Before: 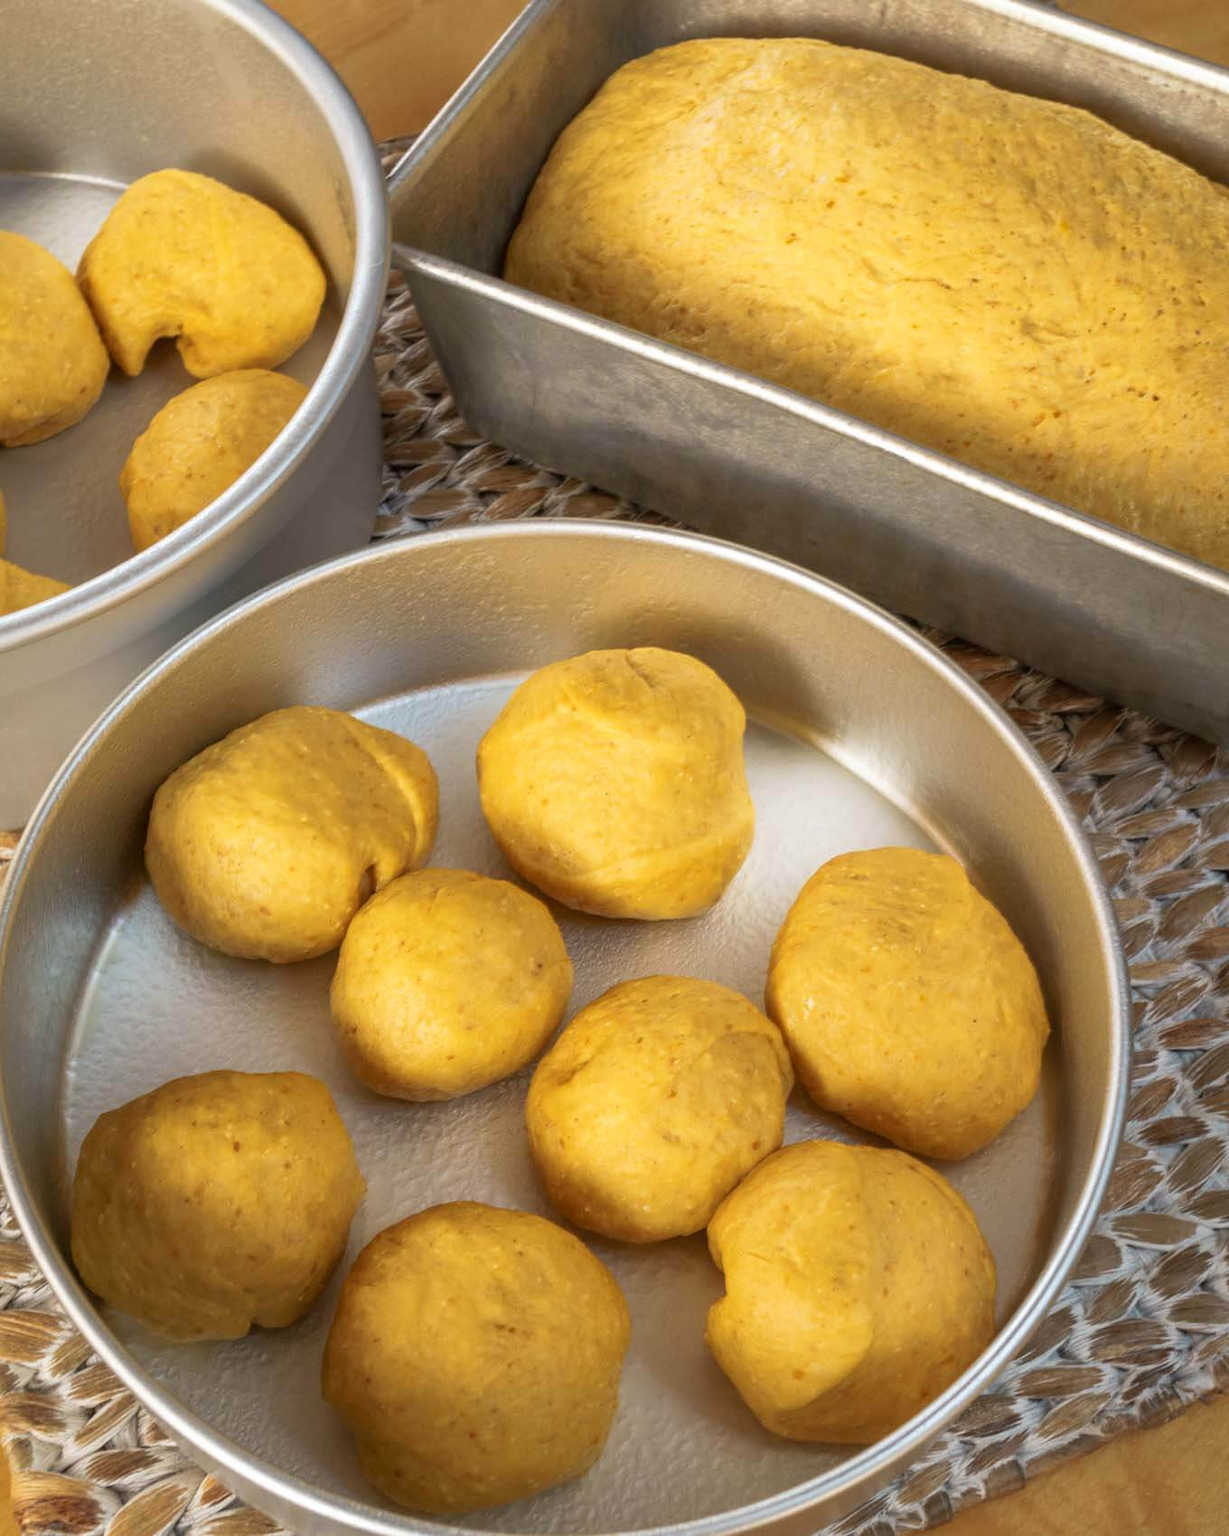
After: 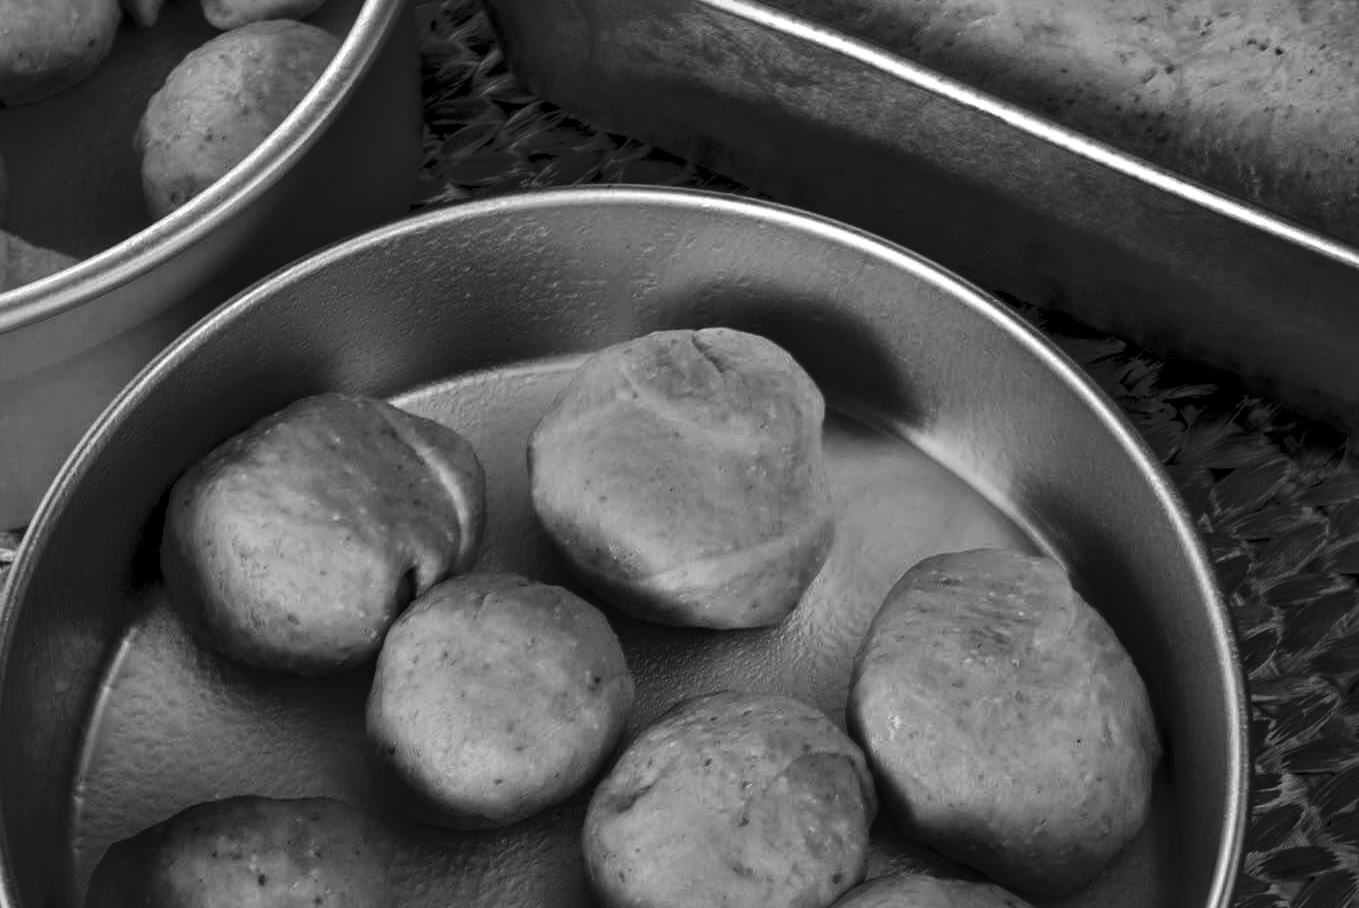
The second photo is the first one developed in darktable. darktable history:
crop and rotate: top 22.893%, bottom 23.652%
local contrast: mode bilateral grid, contrast 20, coarseness 50, detail 119%, midtone range 0.2
contrast brightness saturation: contrast -0.028, brightness -0.592, saturation -0.993
tone equalizer: -7 EV -0.619 EV, -6 EV 1.04 EV, -5 EV -0.461 EV, -4 EV 0.423 EV, -3 EV 0.419 EV, -2 EV 0.139 EV, -1 EV -0.129 EV, +0 EV -0.382 EV
